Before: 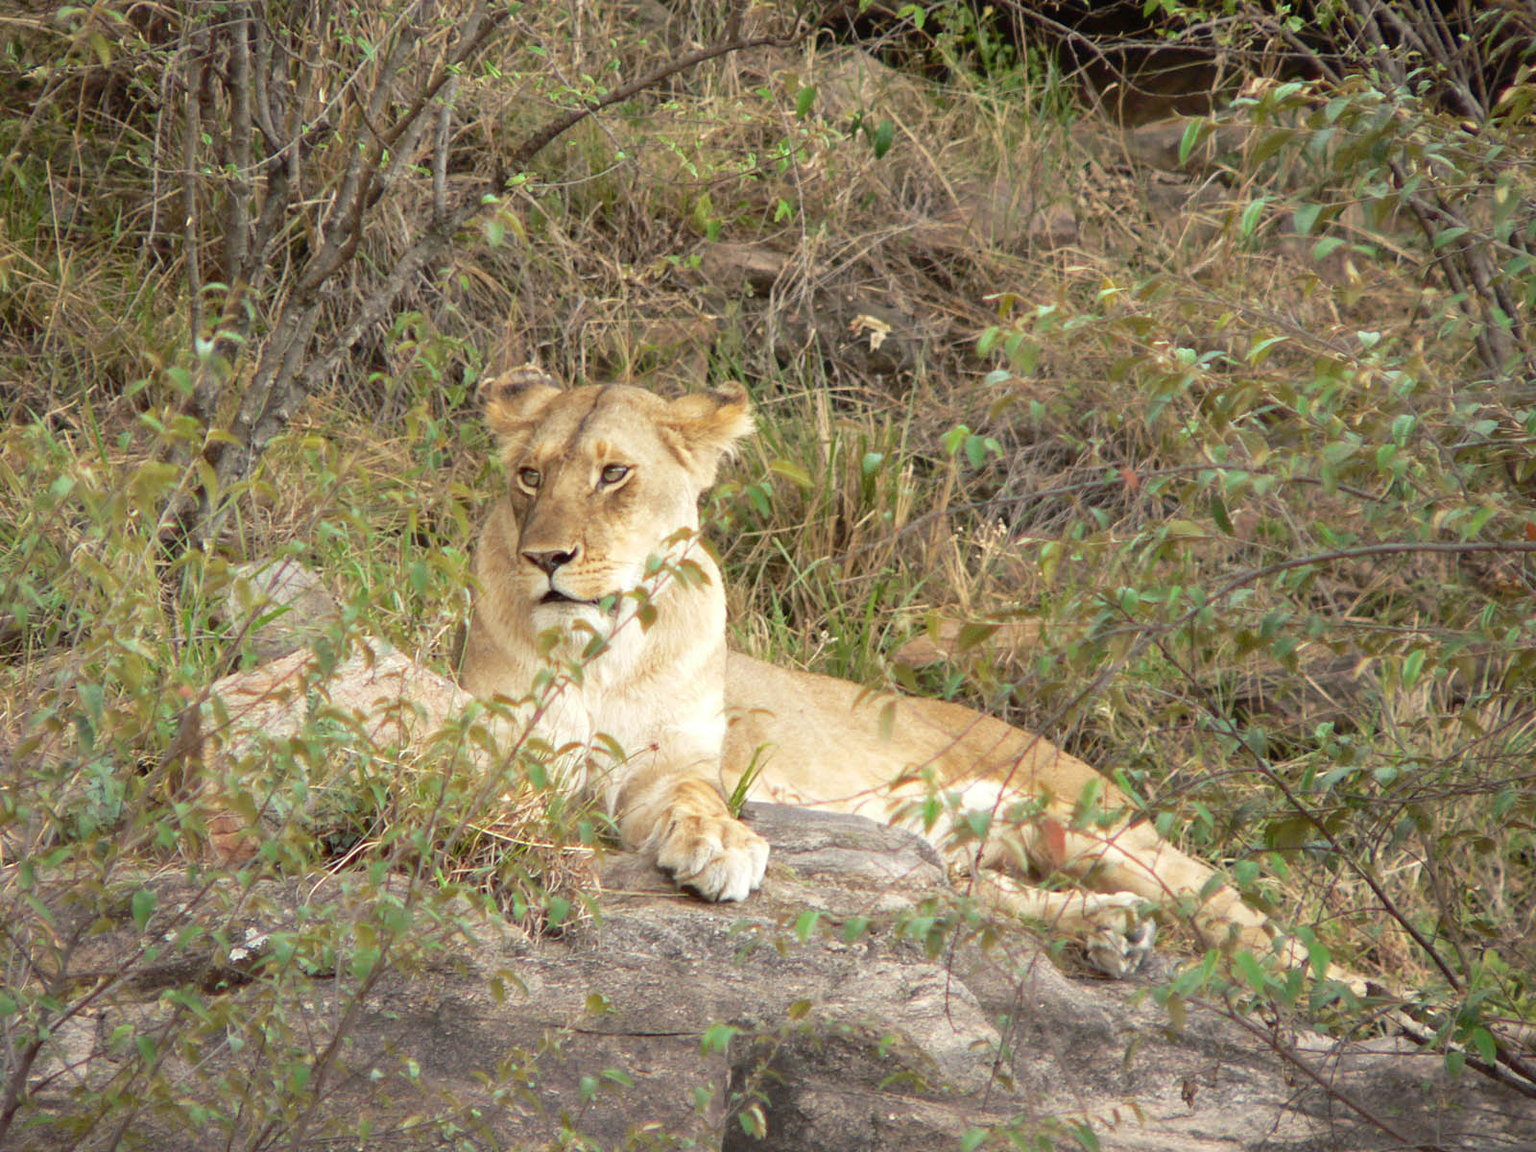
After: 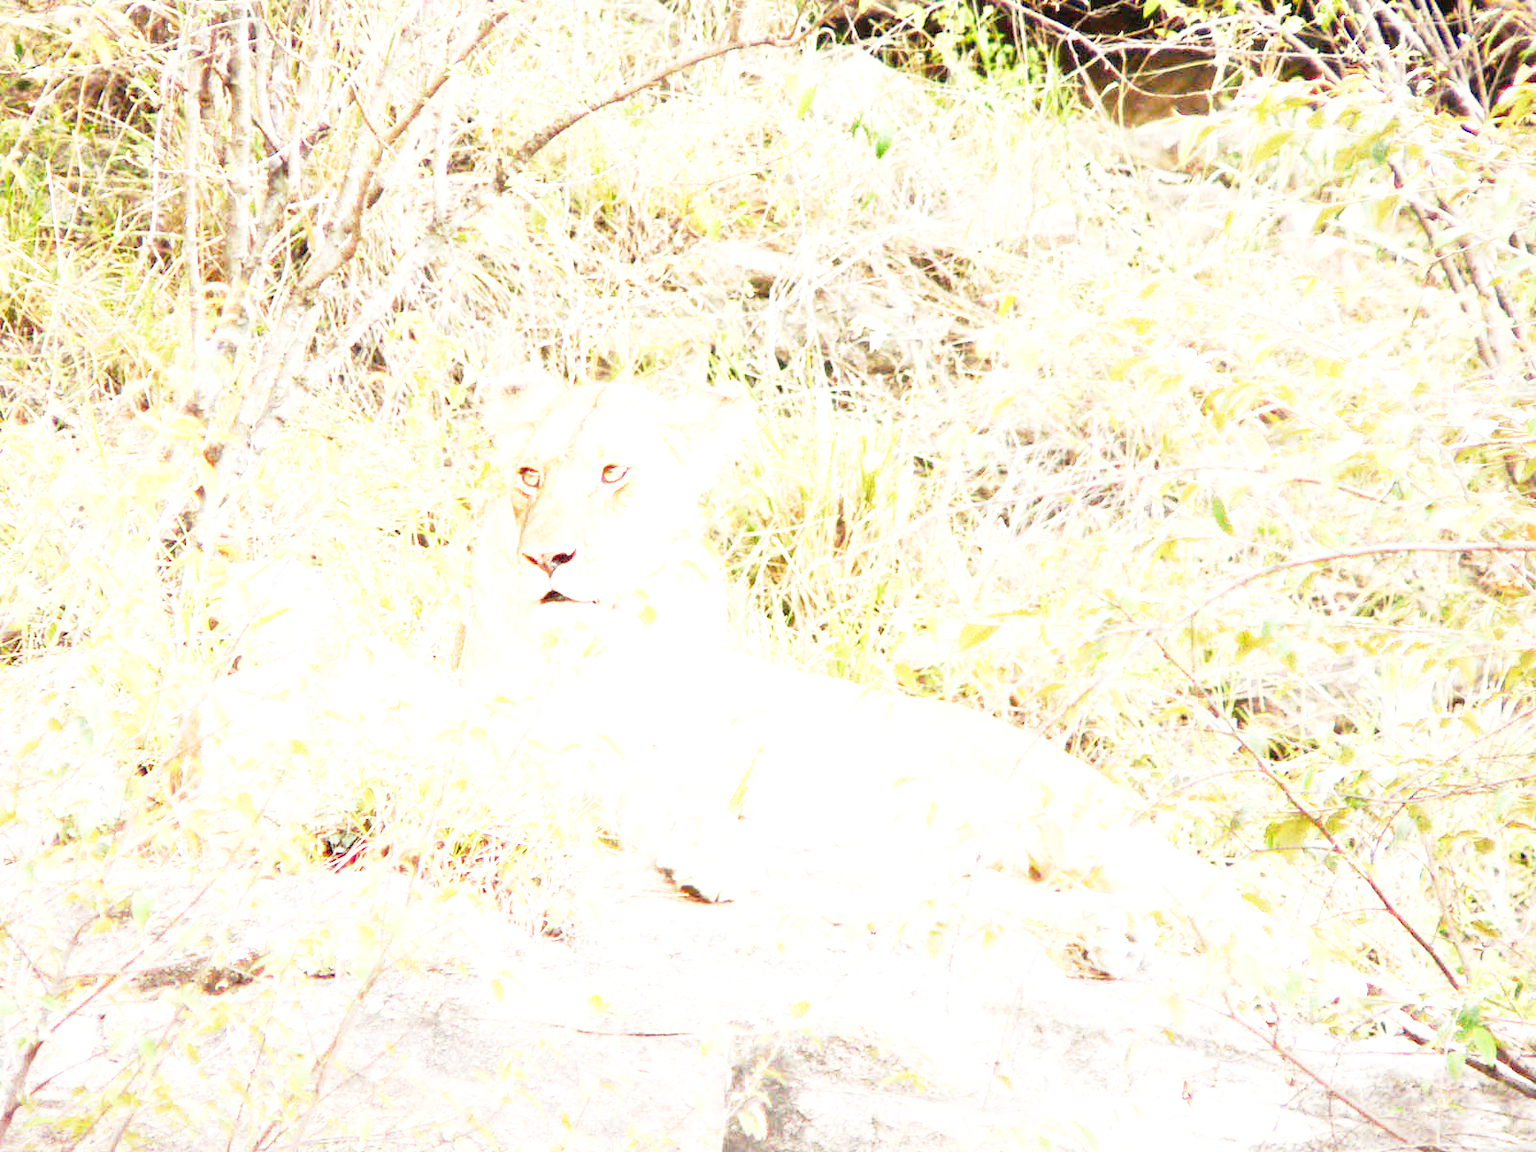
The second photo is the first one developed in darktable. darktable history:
exposure: exposure 2.04 EV, compensate highlight preservation false
base curve: curves: ch0 [(0, 0) (0.012, 0.01) (0.073, 0.168) (0.31, 0.711) (0.645, 0.957) (1, 1)], preserve colors none
